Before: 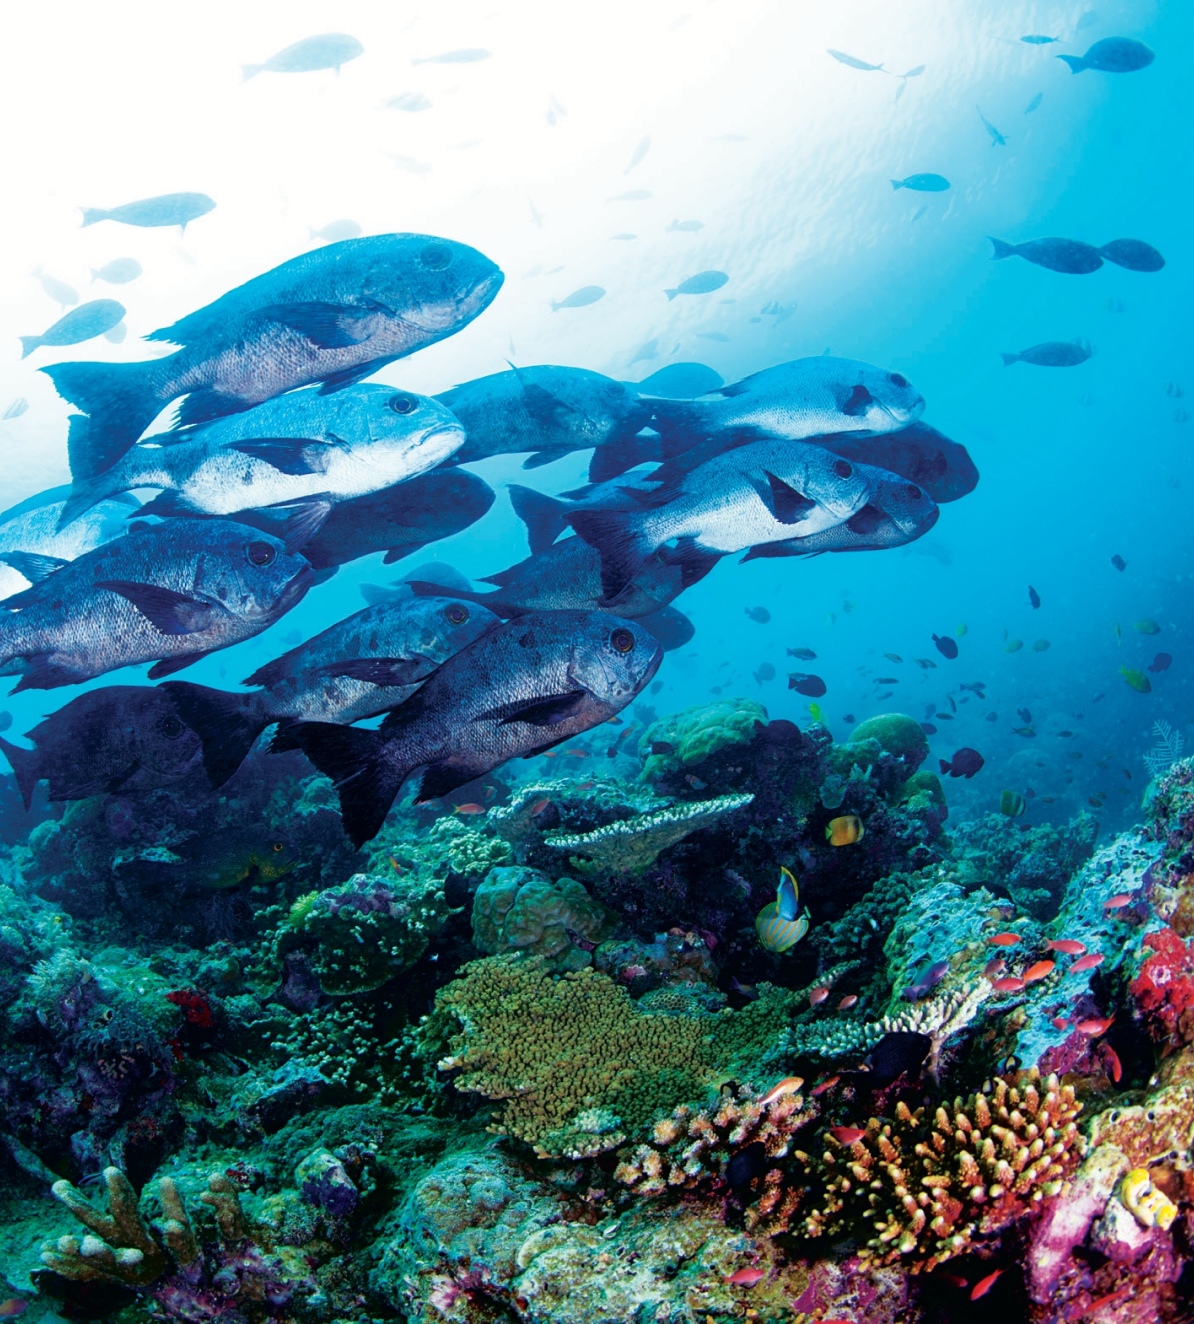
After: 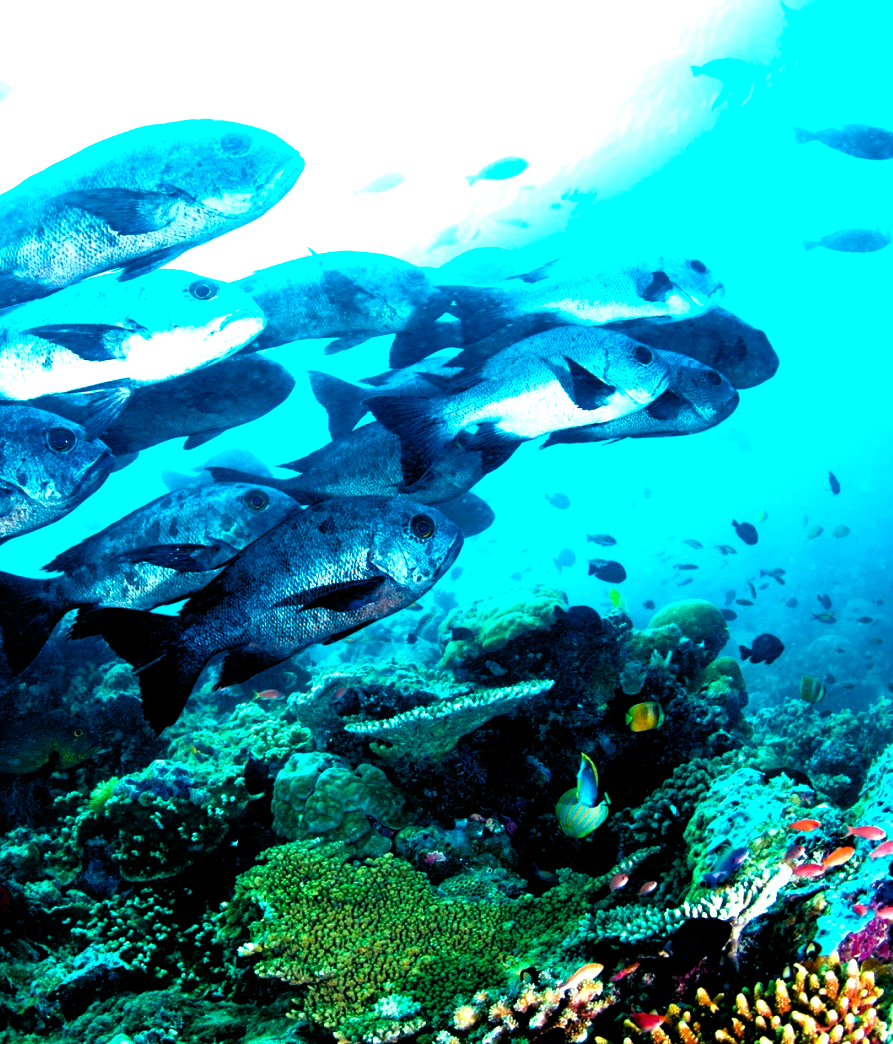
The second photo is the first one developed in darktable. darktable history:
crop: left 16.768%, top 8.653%, right 8.362%, bottom 12.485%
exposure: black level correction 0.001, exposure 0.5 EV, compensate exposure bias true, compensate highlight preservation false
color balance rgb: shadows lift › luminance -7.7%, shadows lift › chroma 2.13%, shadows lift › hue 165.27°, power › luminance -7.77%, power › chroma 1.1%, power › hue 215.88°, highlights gain › luminance 15.15%, highlights gain › chroma 7%, highlights gain › hue 125.57°, global offset › luminance -0.33%, global offset › chroma 0.11%, global offset › hue 165.27°, perceptual saturation grading › global saturation 24.42%, perceptual saturation grading › highlights -24.42%, perceptual saturation grading › mid-tones 24.42%, perceptual saturation grading › shadows 40%, perceptual brilliance grading › global brilliance -5%, perceptual brilliance grading › highlights 24.42%, perceptual brilliance grading › mid-tones 7%, perceptual brilliance grading › shadows -5%
